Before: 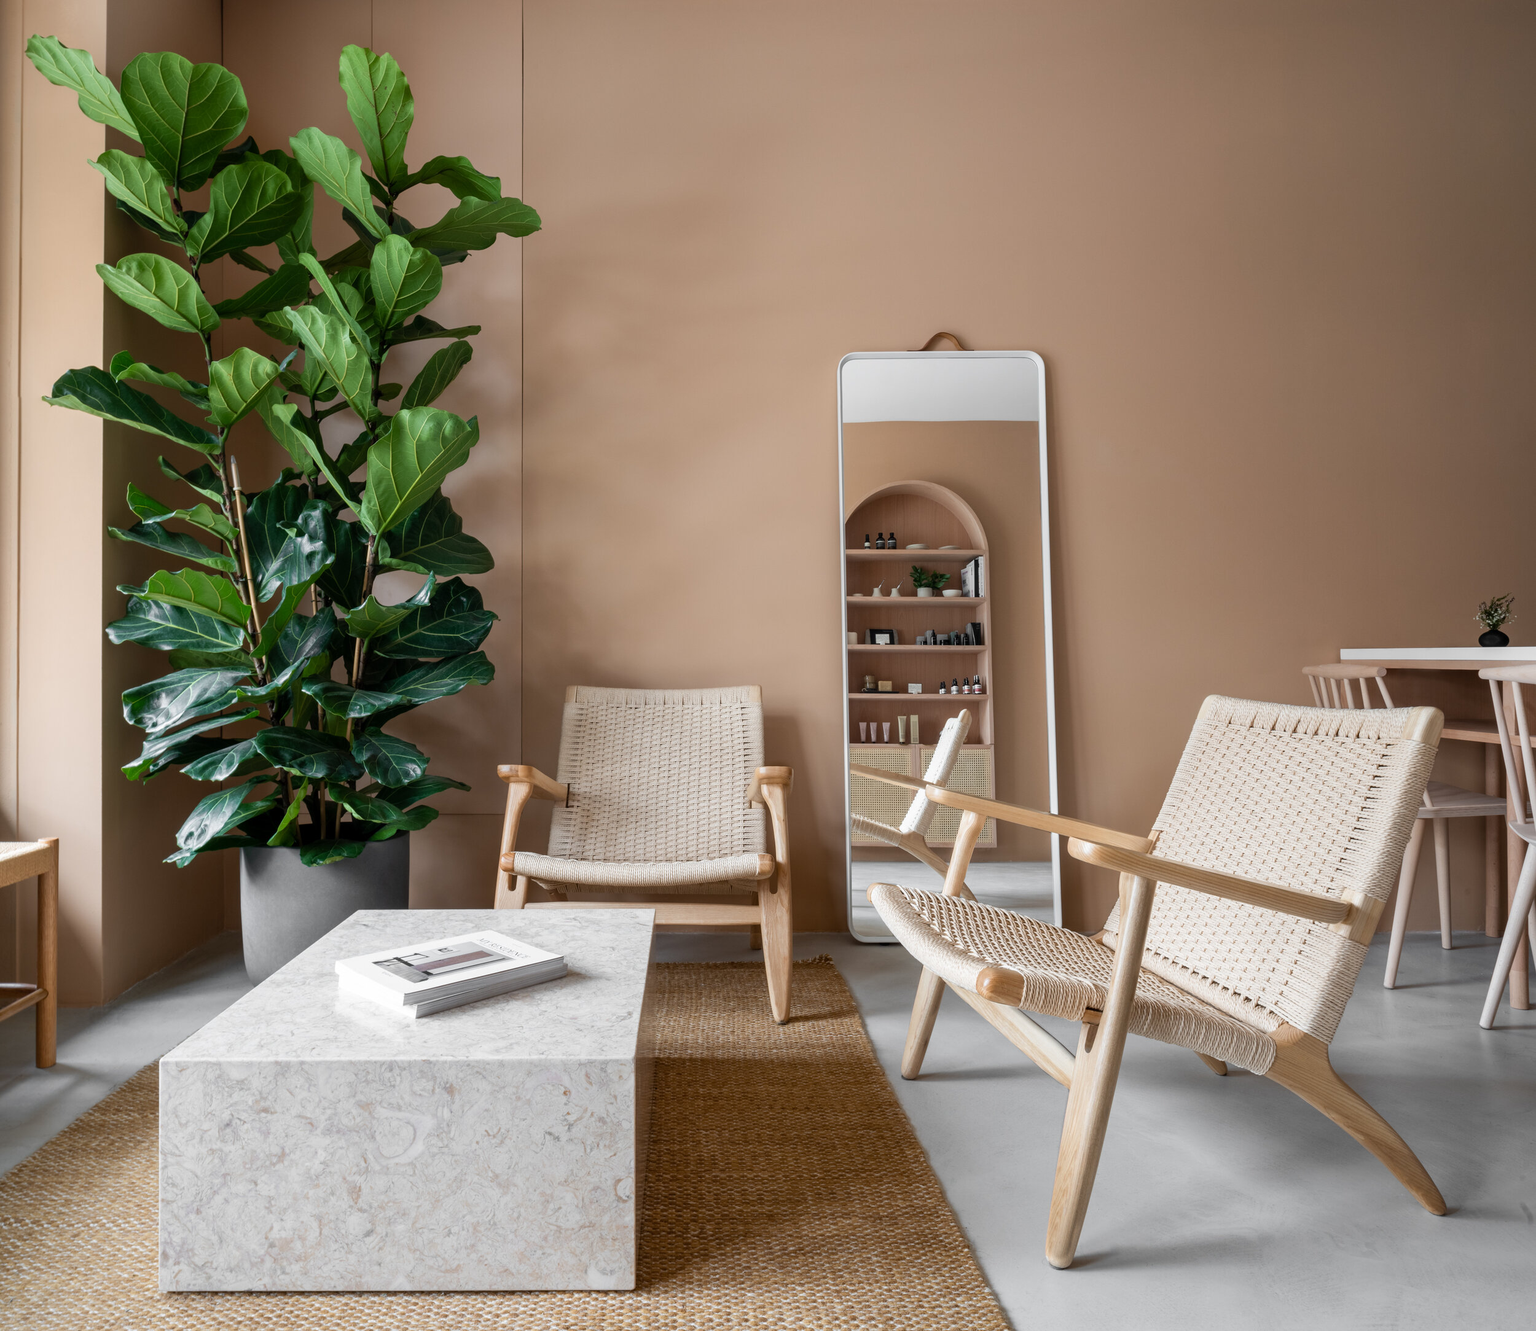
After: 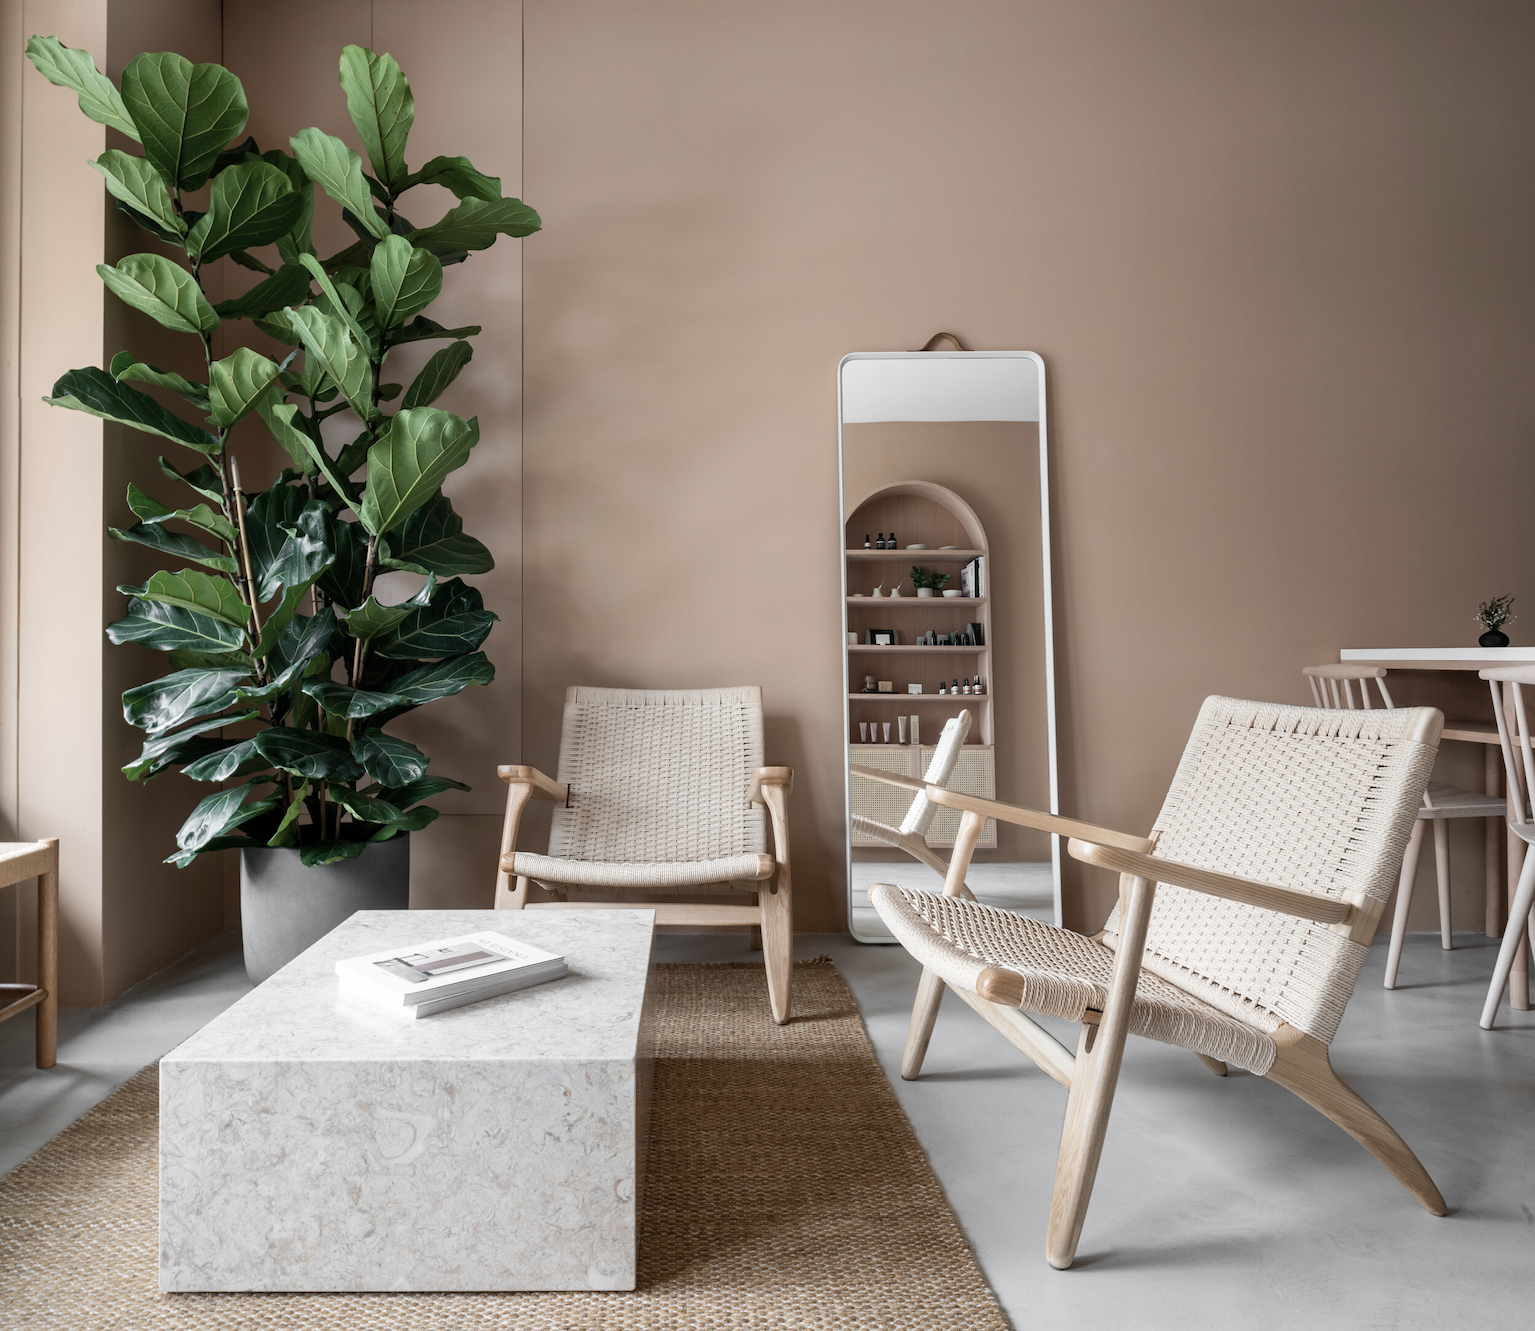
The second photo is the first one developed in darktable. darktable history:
bloom: size 13.65%, threshold 98.39%, strength 4.82%
contrast brightness saturation: contrast 0.1, saturation -0.36
